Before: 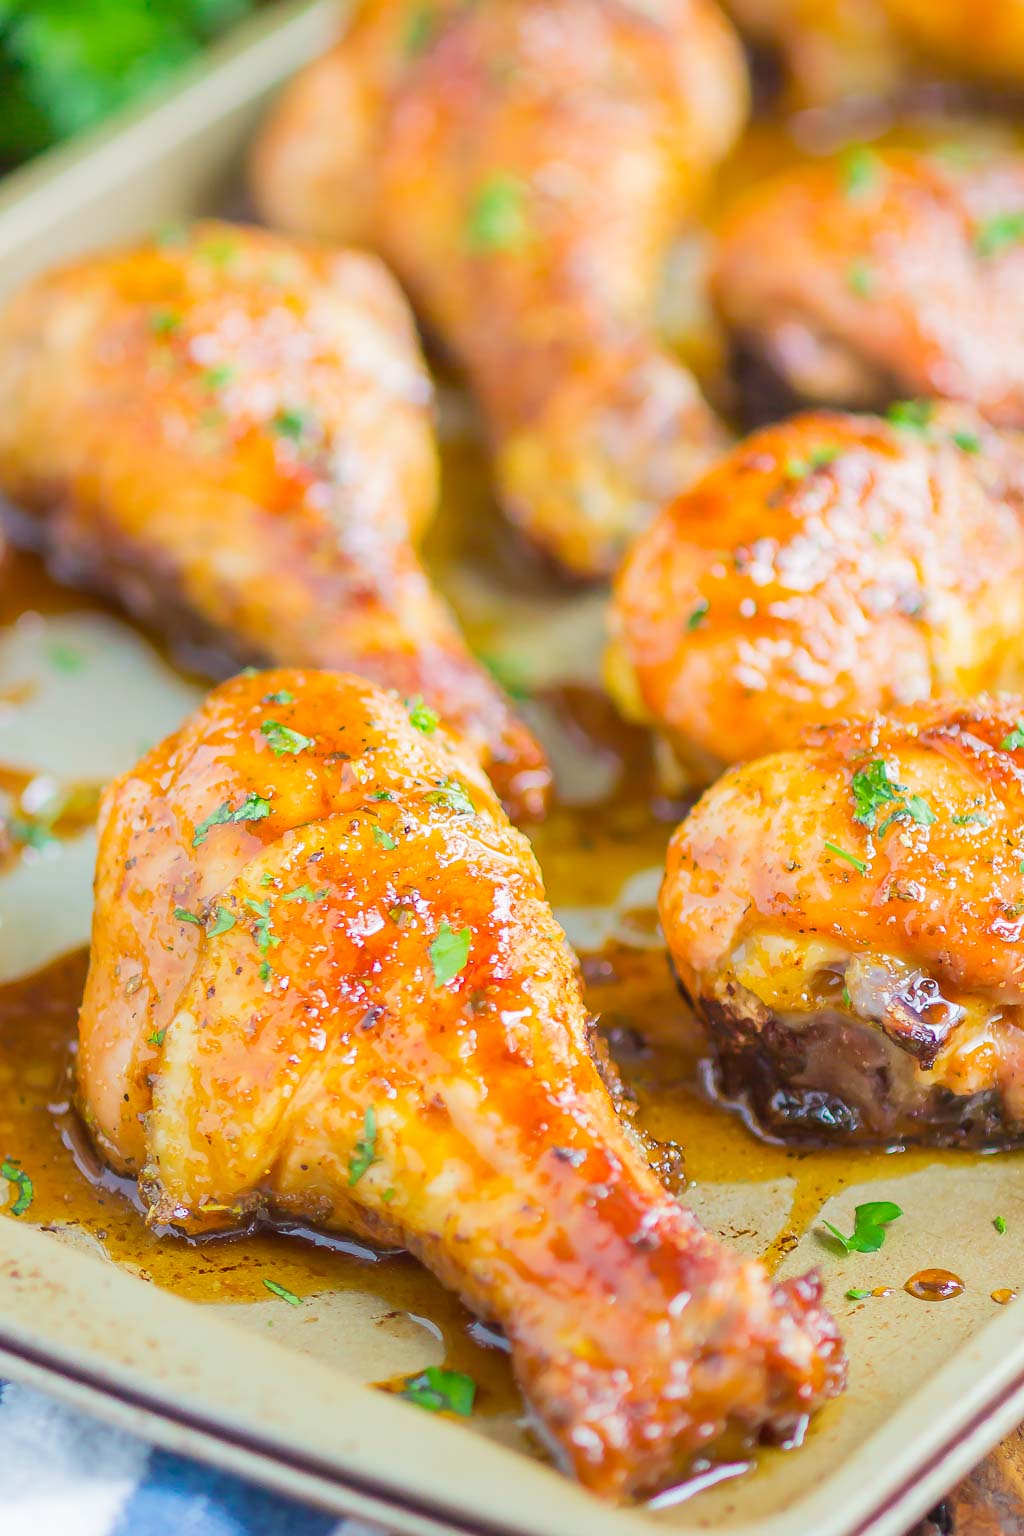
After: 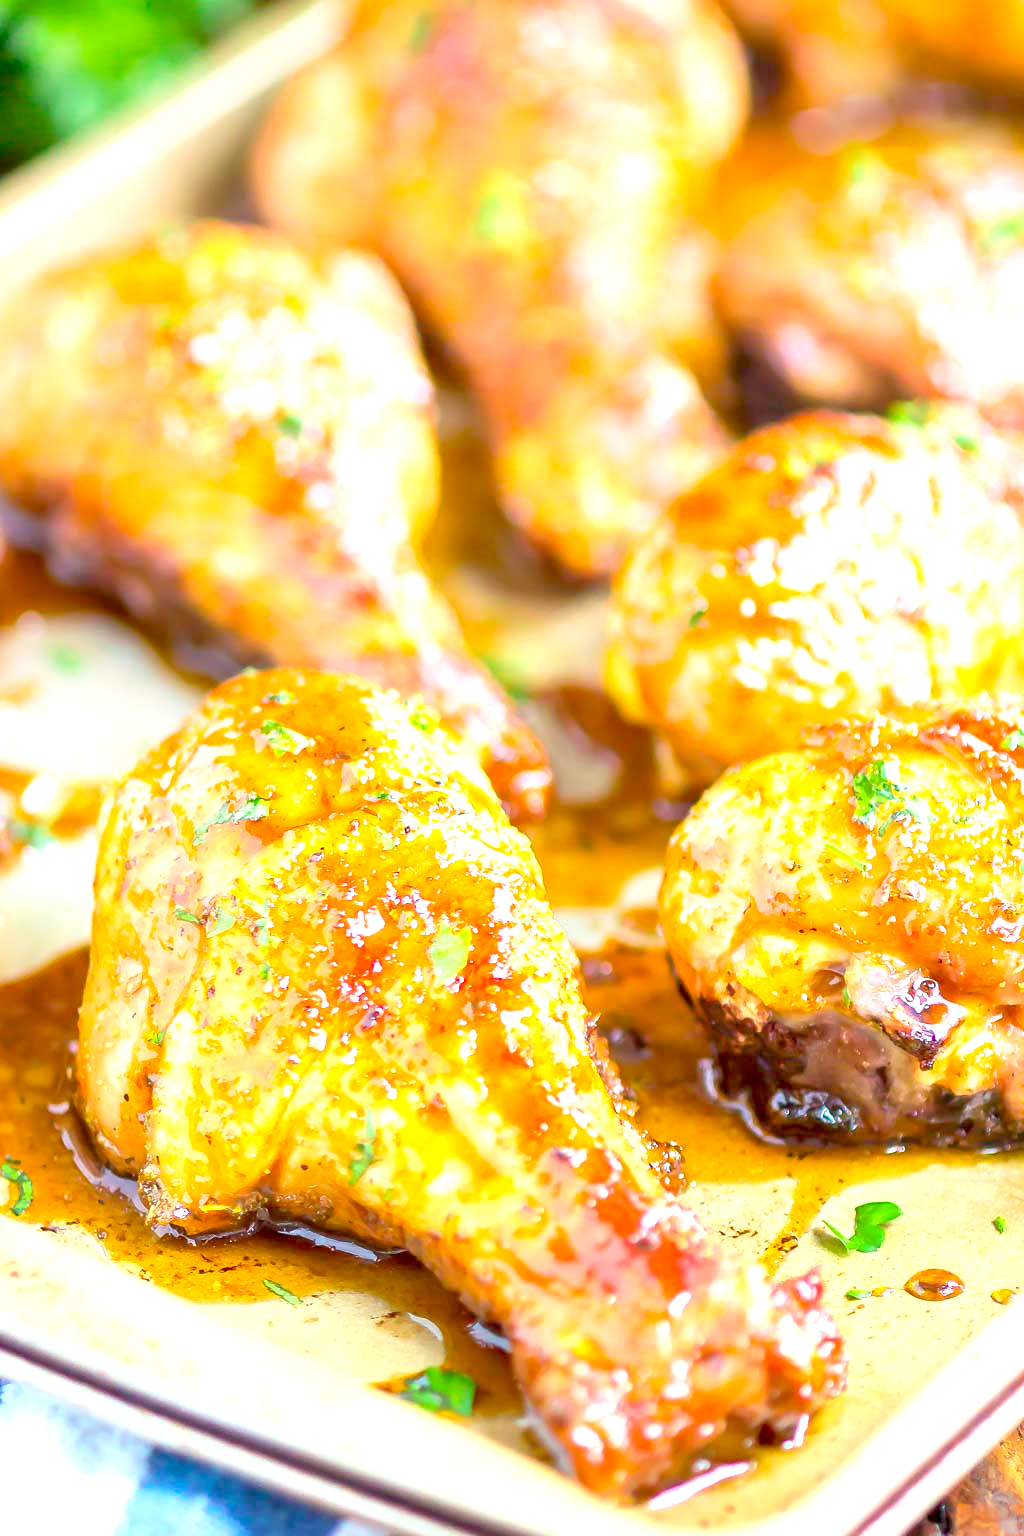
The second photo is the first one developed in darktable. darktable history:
exposure: black level correction 0.011, exposure 1.088 EV, compensate exposure bias true, compensate highlight preservation false
graduated density: density 0.38 EV, hardness 21%, rotation -6.11°, saturation 32%
